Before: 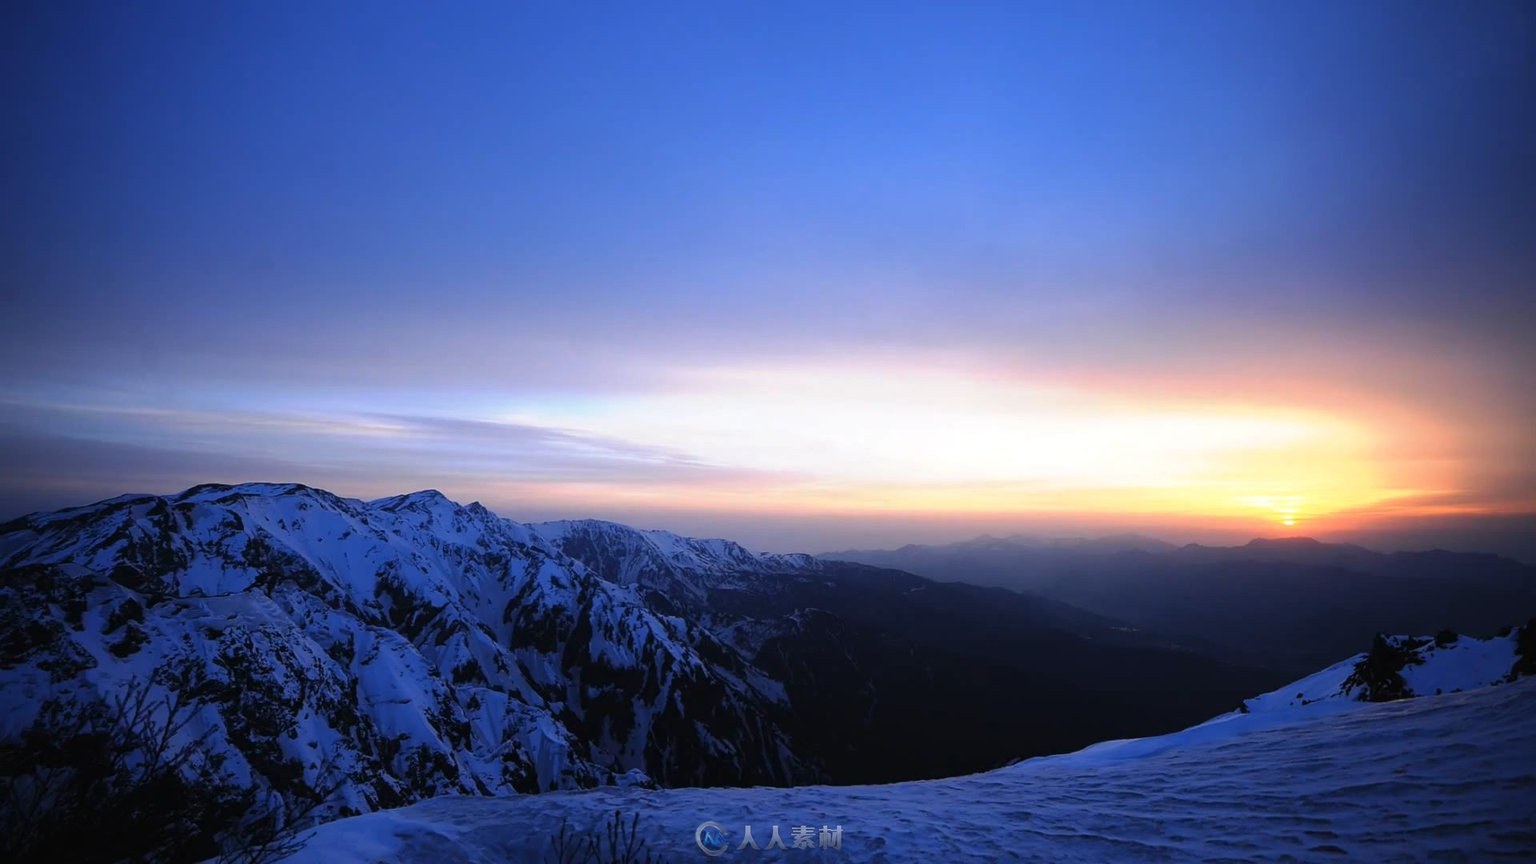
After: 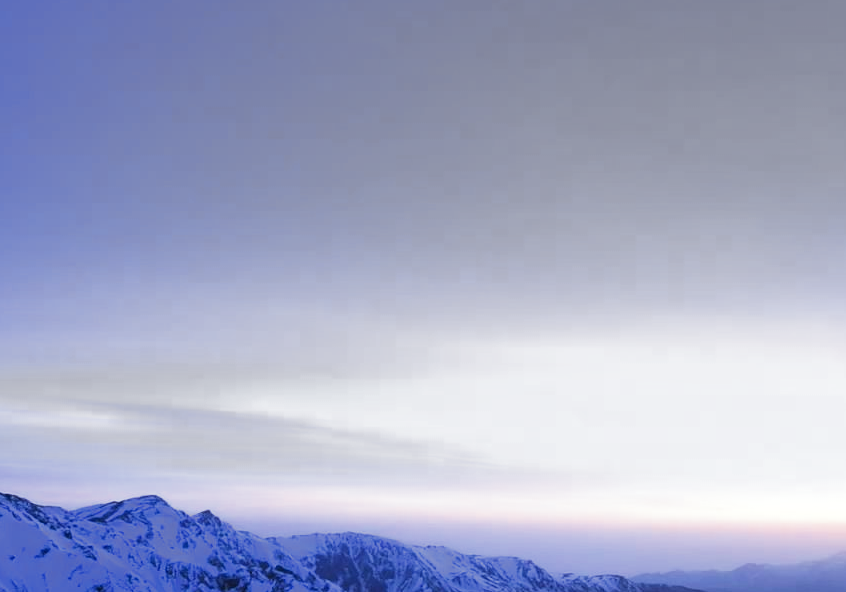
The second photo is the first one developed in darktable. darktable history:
crop: left 20.248%, top 10.86%, right 35.675%, bottom 34.321%
filmic rgb: middle gray luminance 9.23%, black relative exposure -10.55 EV, white relative exposure 3.45 EV, threshold 6 EV, target black luminance 0%, hardness 5.98, latitude 59.69%, contrast 1.087, highlights saturation mix 5%, shadows ↔ highlights balance 29.23%, add noise in highlights 0, color science v3 (2019), use custom middle-gray values true, iterations of high-quality reconstruction 0, contrast in highlights soft, enable highlight reconstruction true
white balance: red 0.926, green 1.003, blue 1.133
